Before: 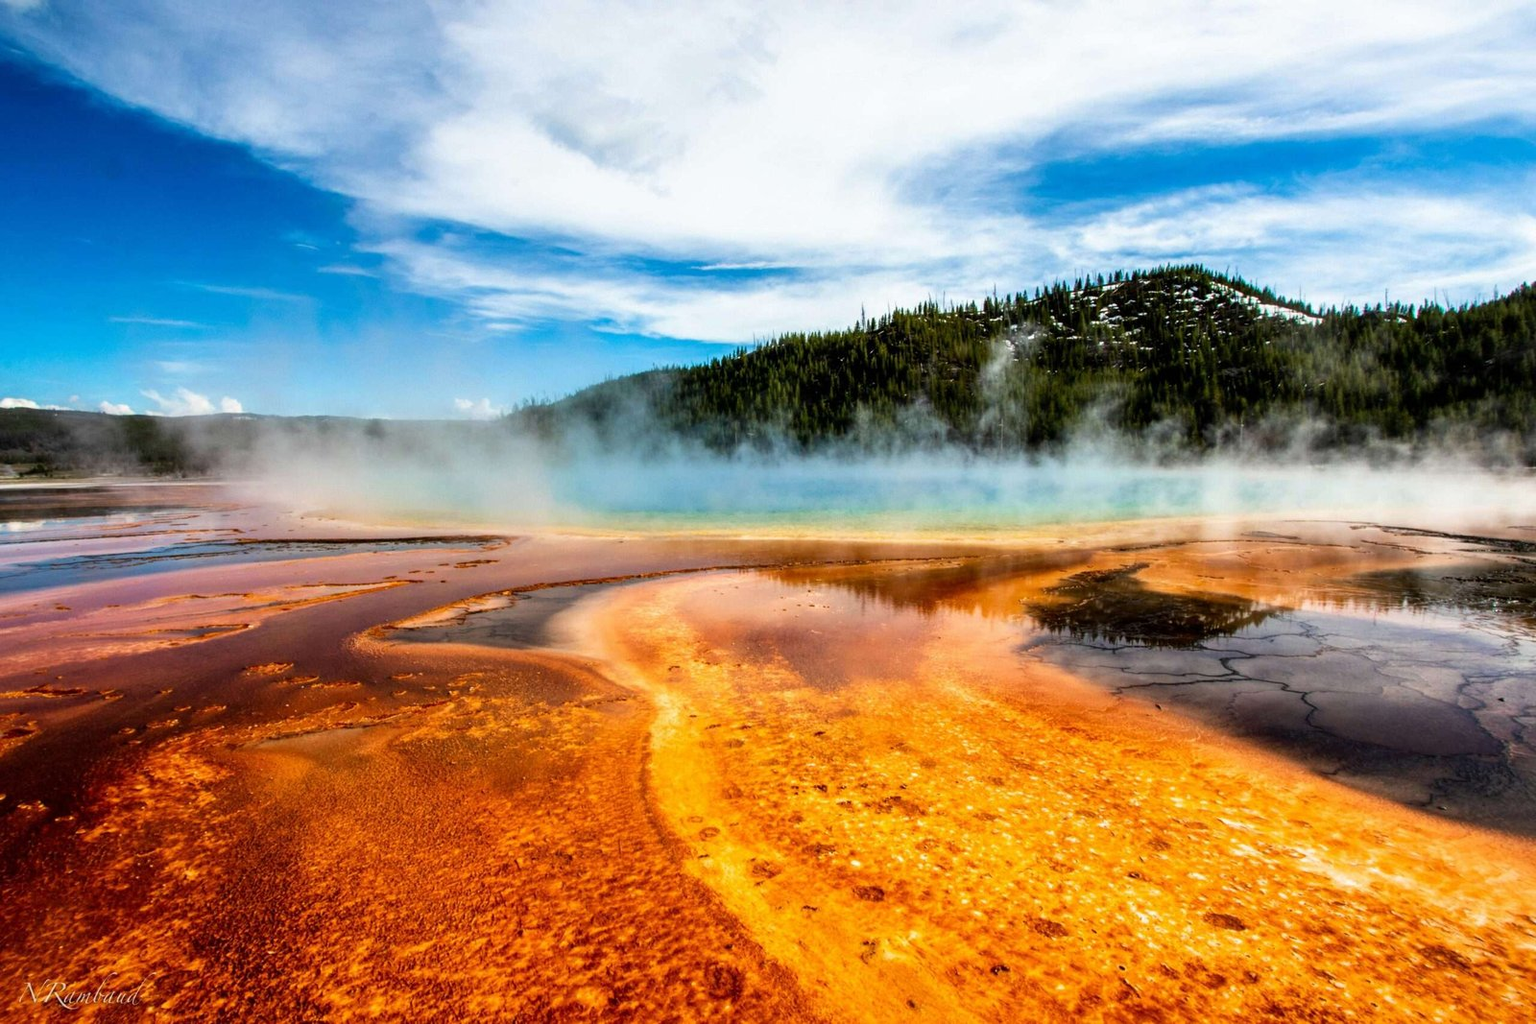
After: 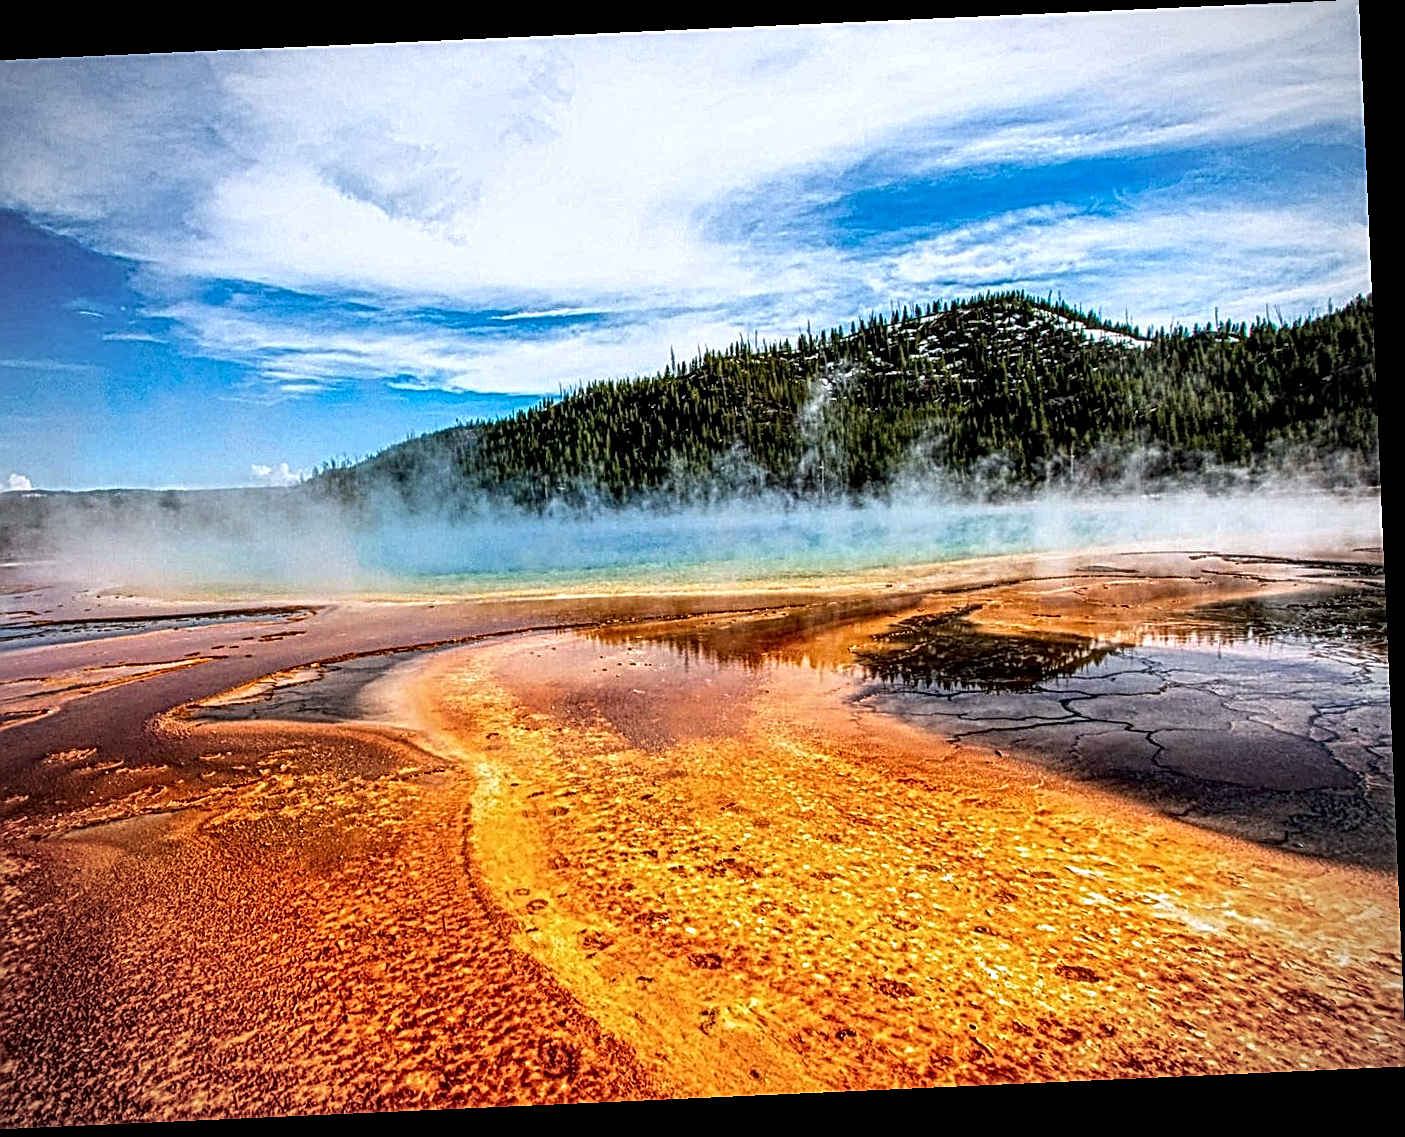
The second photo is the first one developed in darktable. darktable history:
vignetting: on, module defaults
levels: mode automatic, black 0.023%, white 99.97%, levels [0.062, 0.494, 0.925]
sharpen: on, module defaults
exposure: compensate highlight preservation false
crop and rotate: left 14.584%
local contrast: mode bilateral grid, contrast 20, coarseness 3, detail 300%, midtone range 0.2
rotate and perspective: rotation -2.56°, automatic cropping off
color calibration: illuminant as shot in camera, x 0.358, y 0.373, temperature 4628.91 K
